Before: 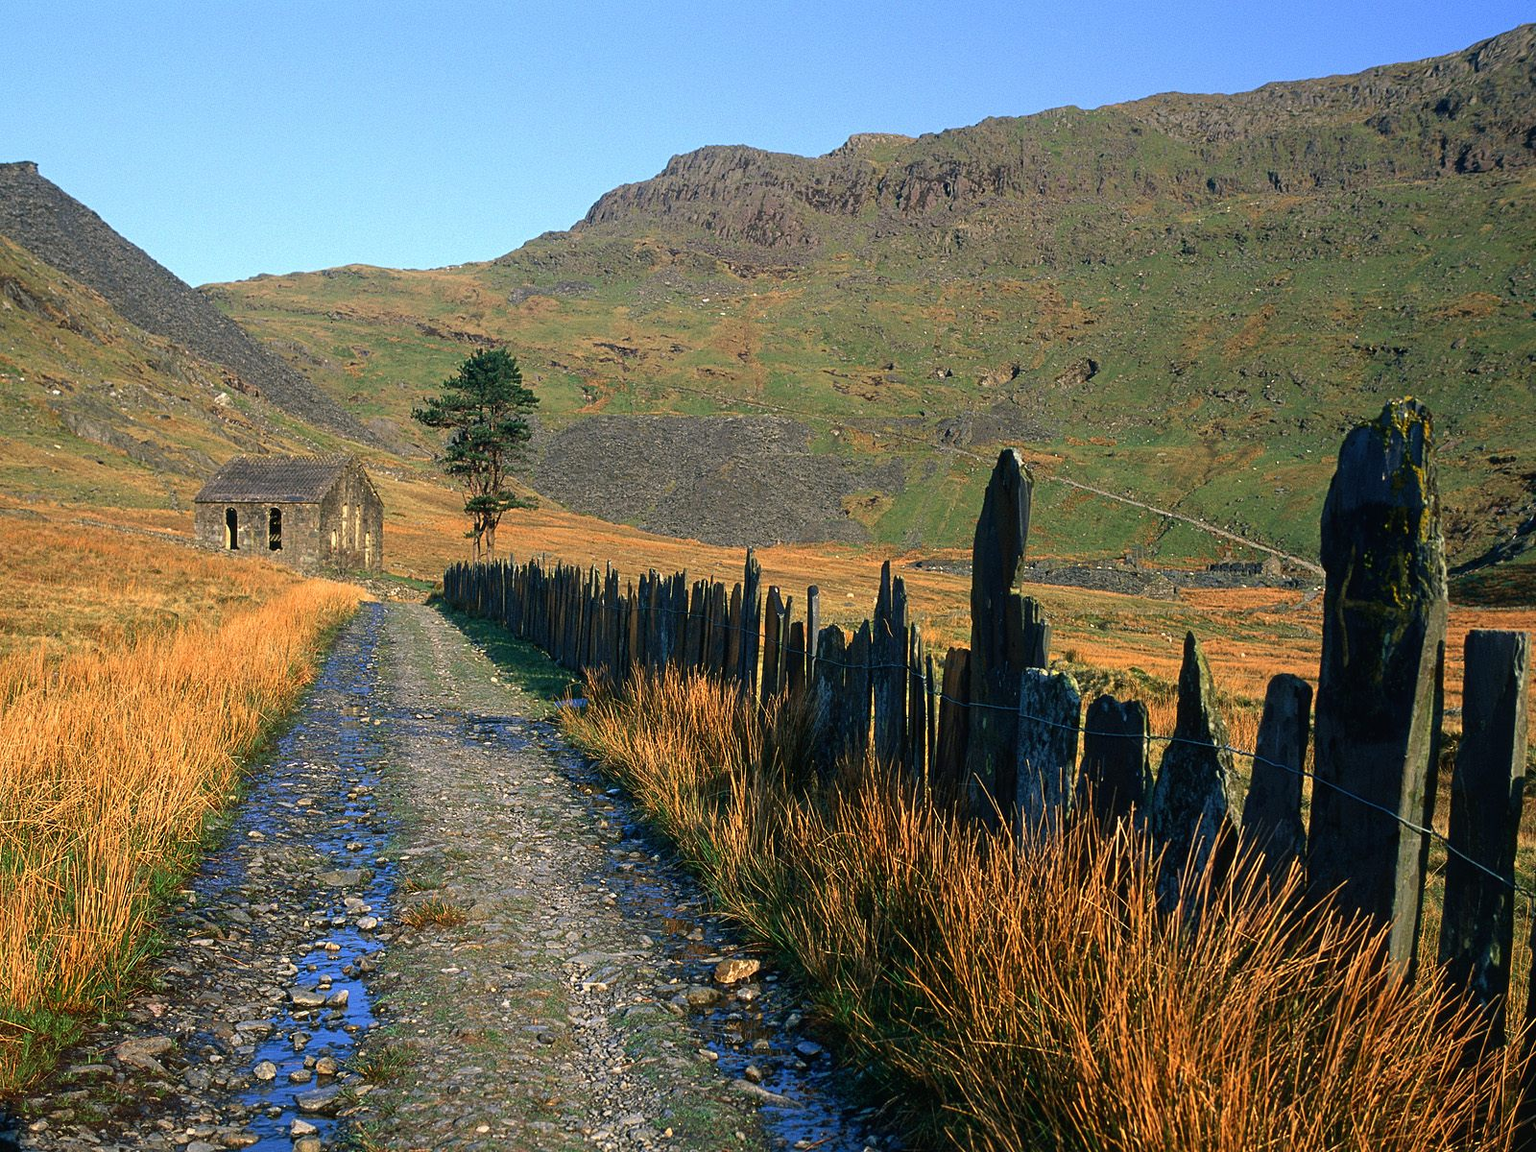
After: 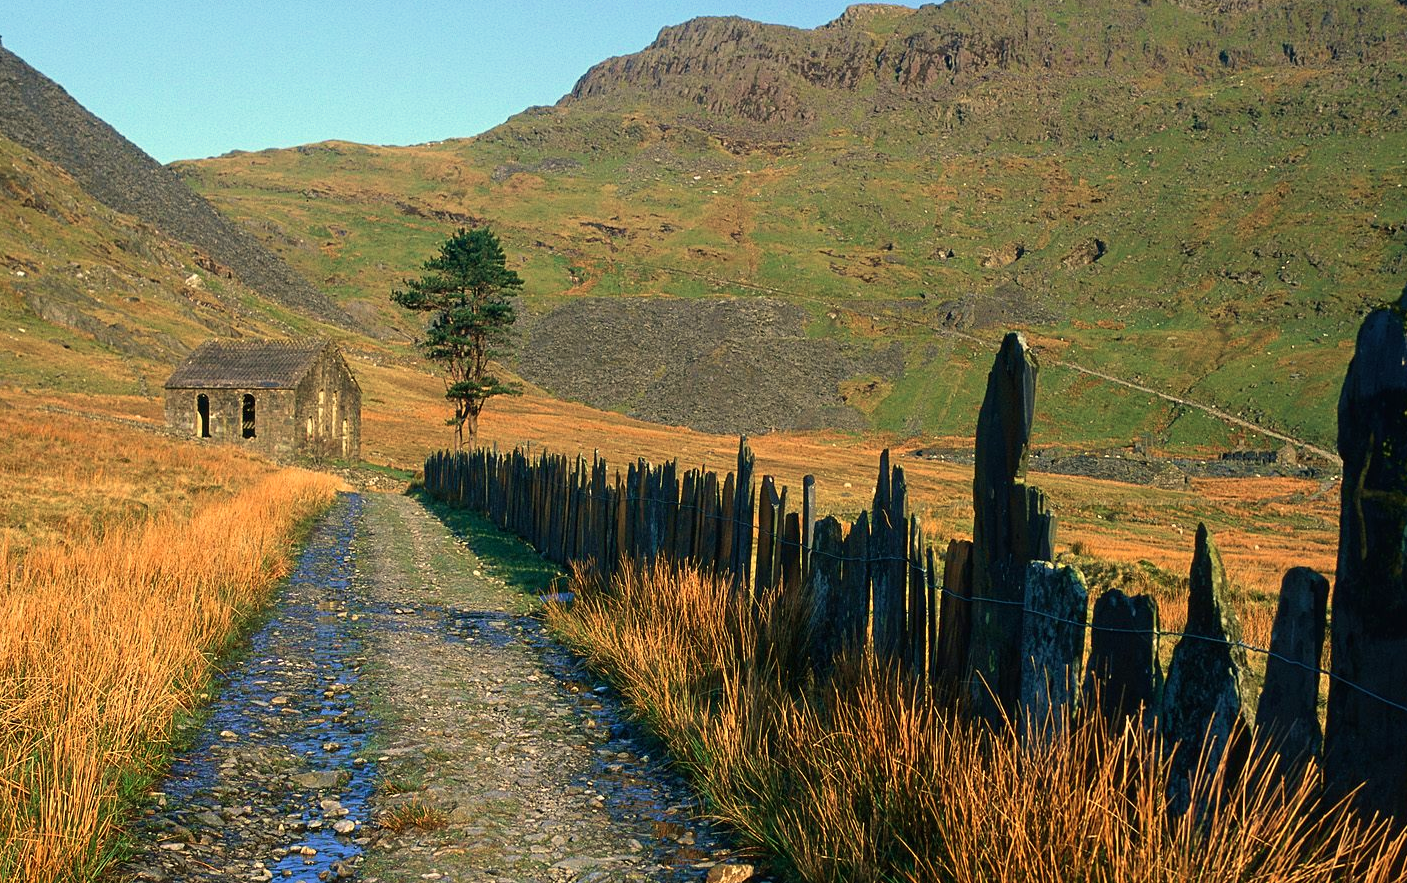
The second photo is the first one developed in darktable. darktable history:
velvia: on, module defaults
crop and rotate: left 2.425%, top 11.305%, right 9.6%, bottom 15.08%
white balance: red 1.029, blue 0.92
